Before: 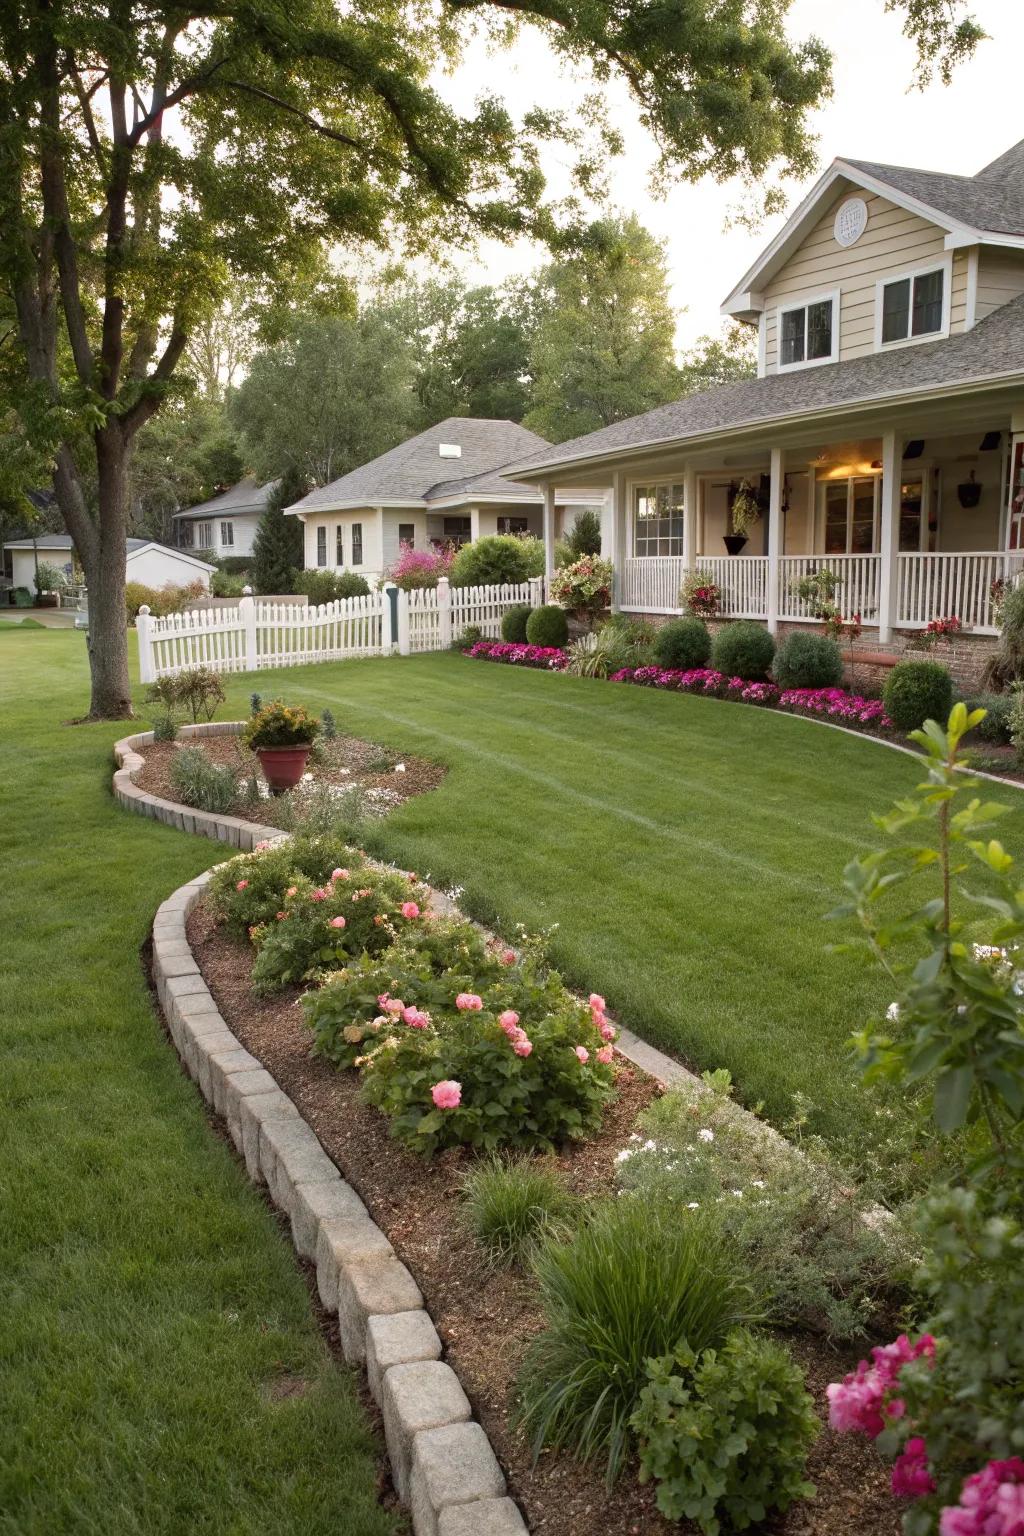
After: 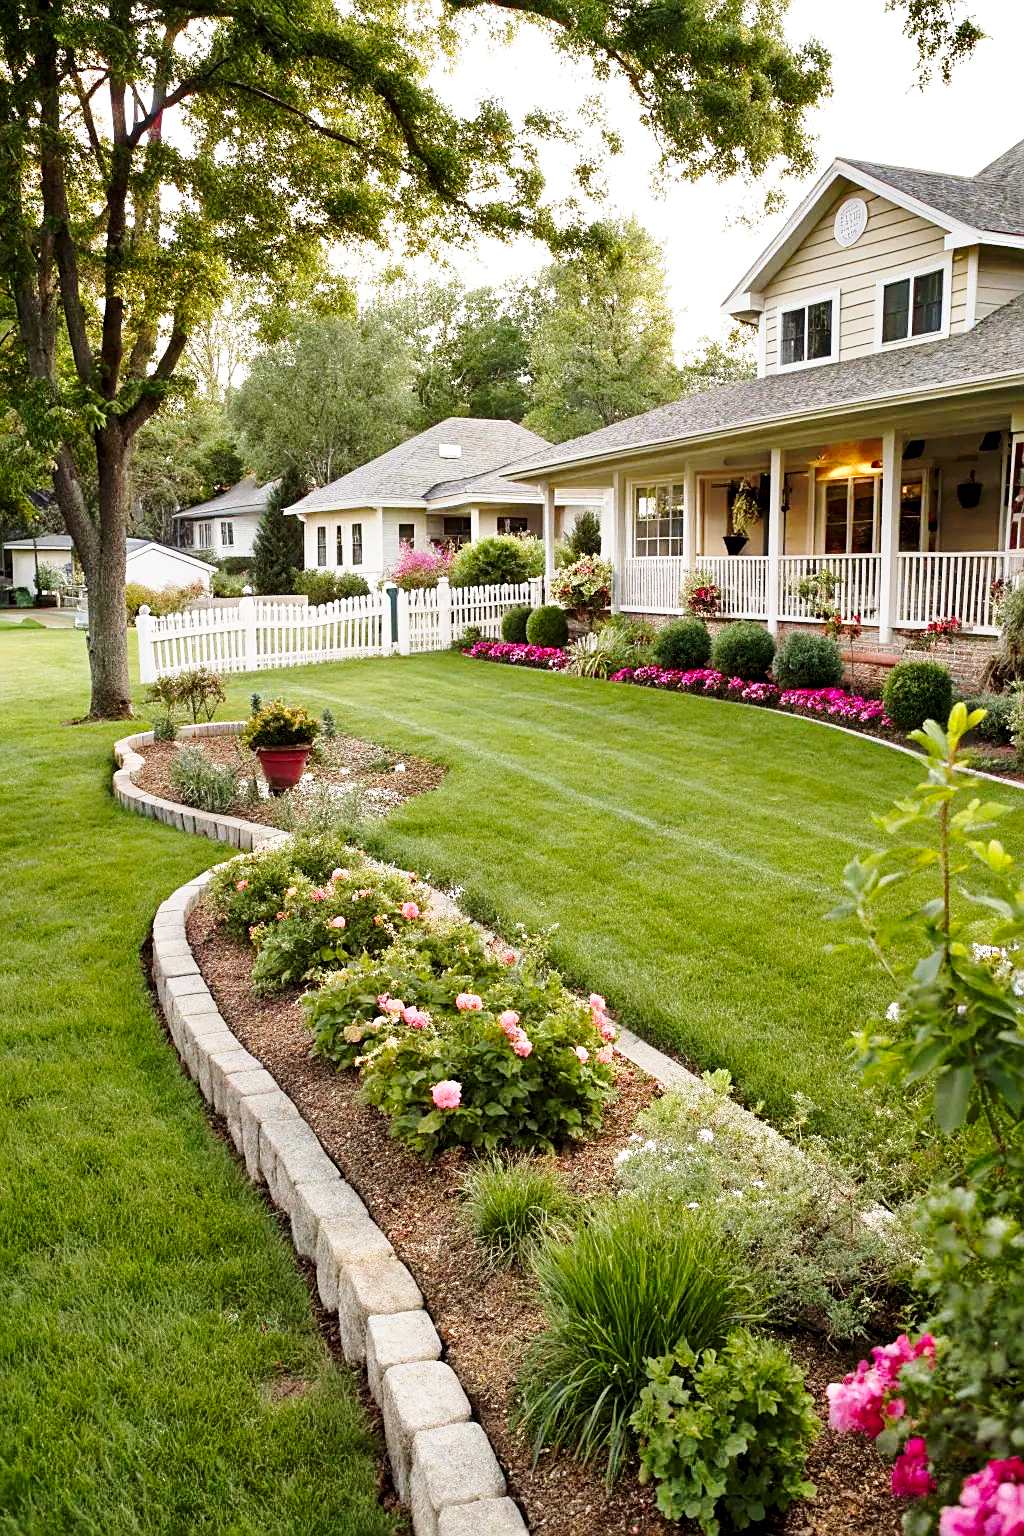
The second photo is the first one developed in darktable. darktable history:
base curve: curves: ch0 [(0, 0) (0.032, 0.037) (0.105, 0.228) (0.435, 0.76) (0.856, 0.983) (1, 1)], preserve colors none
sharpen: on, module defaults
exposure: black level correction 0.005, exposure 0.015 EV, compensate exposure bias true, compensate highlight preservation false
shadows and highlights: soften with gaussian
